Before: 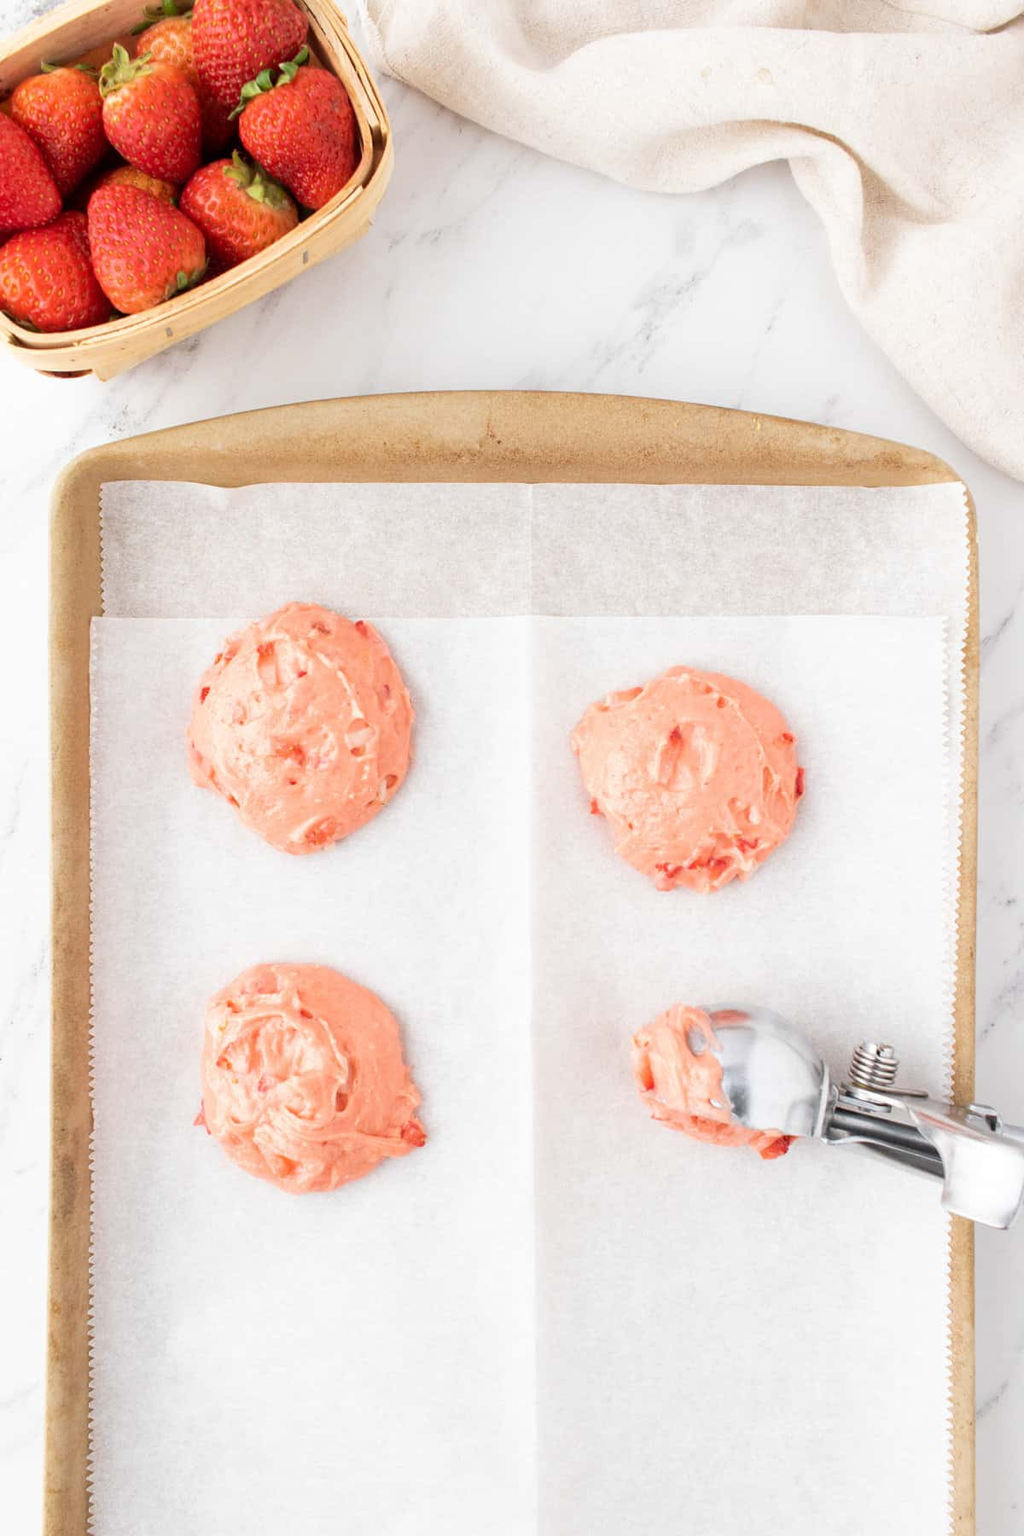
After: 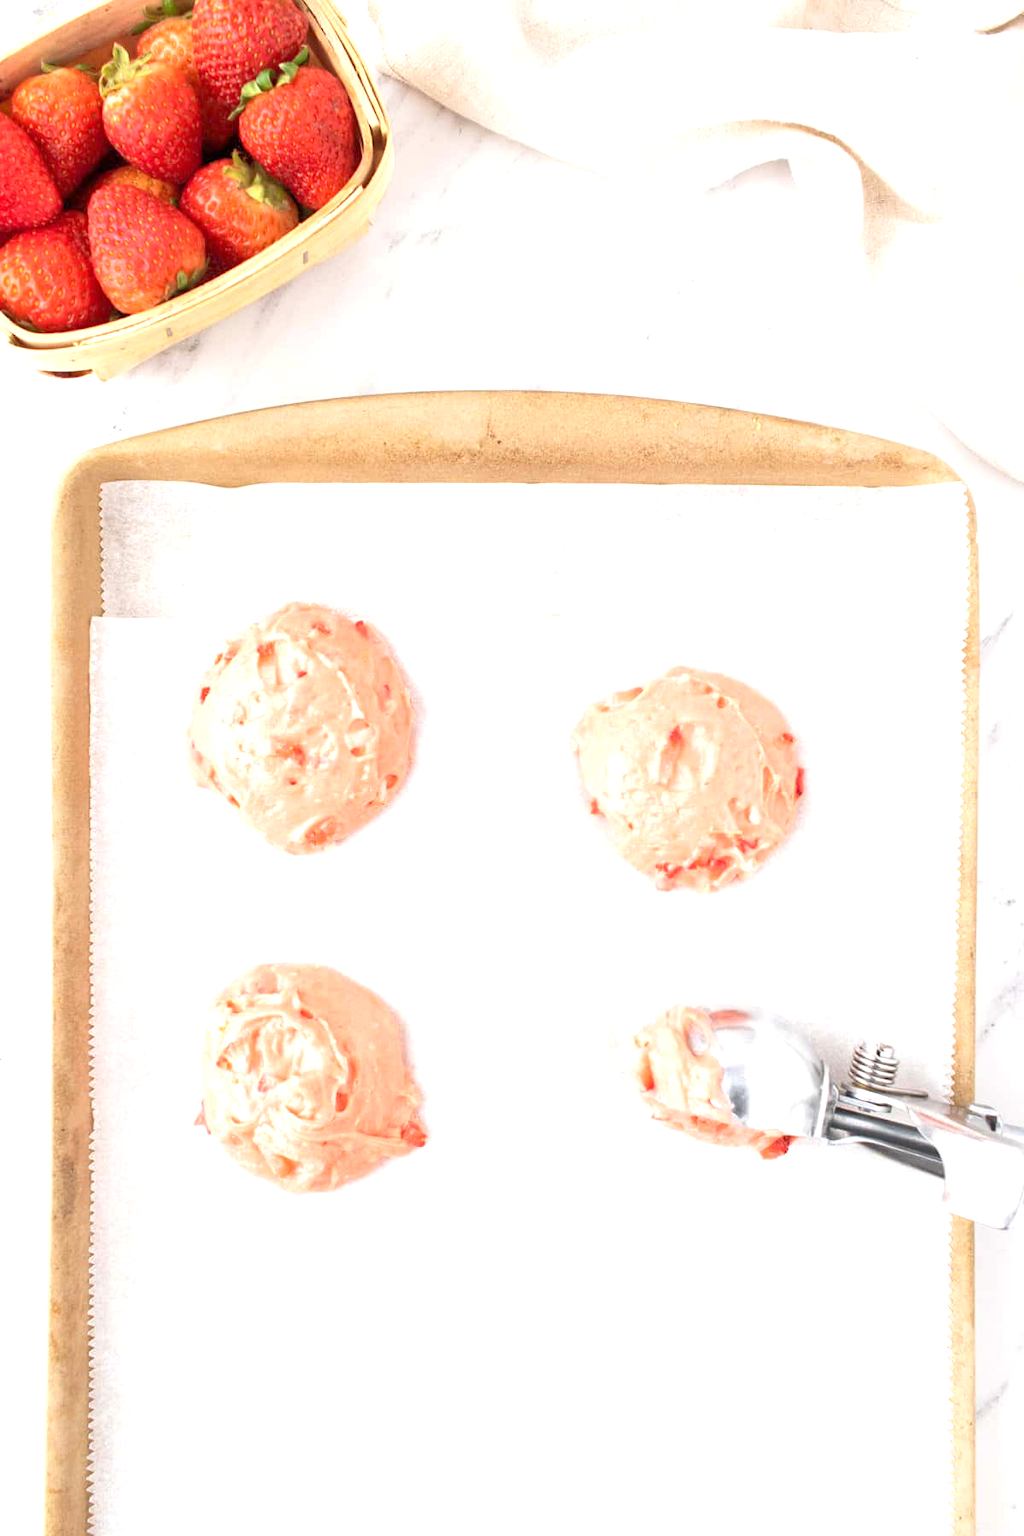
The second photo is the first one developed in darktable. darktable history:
exposure: exposure 0.603 EV, compensate highlight preservation false
tone equalizer: -7 EV 0.153 EV, -6 EV 0.612 EV, -5 EV 1.14 EV, -4 EV 1.29 EV, -3 EV 1.16 EV, -2 EV 0.6 EV, -1 EV 0.146 EV
